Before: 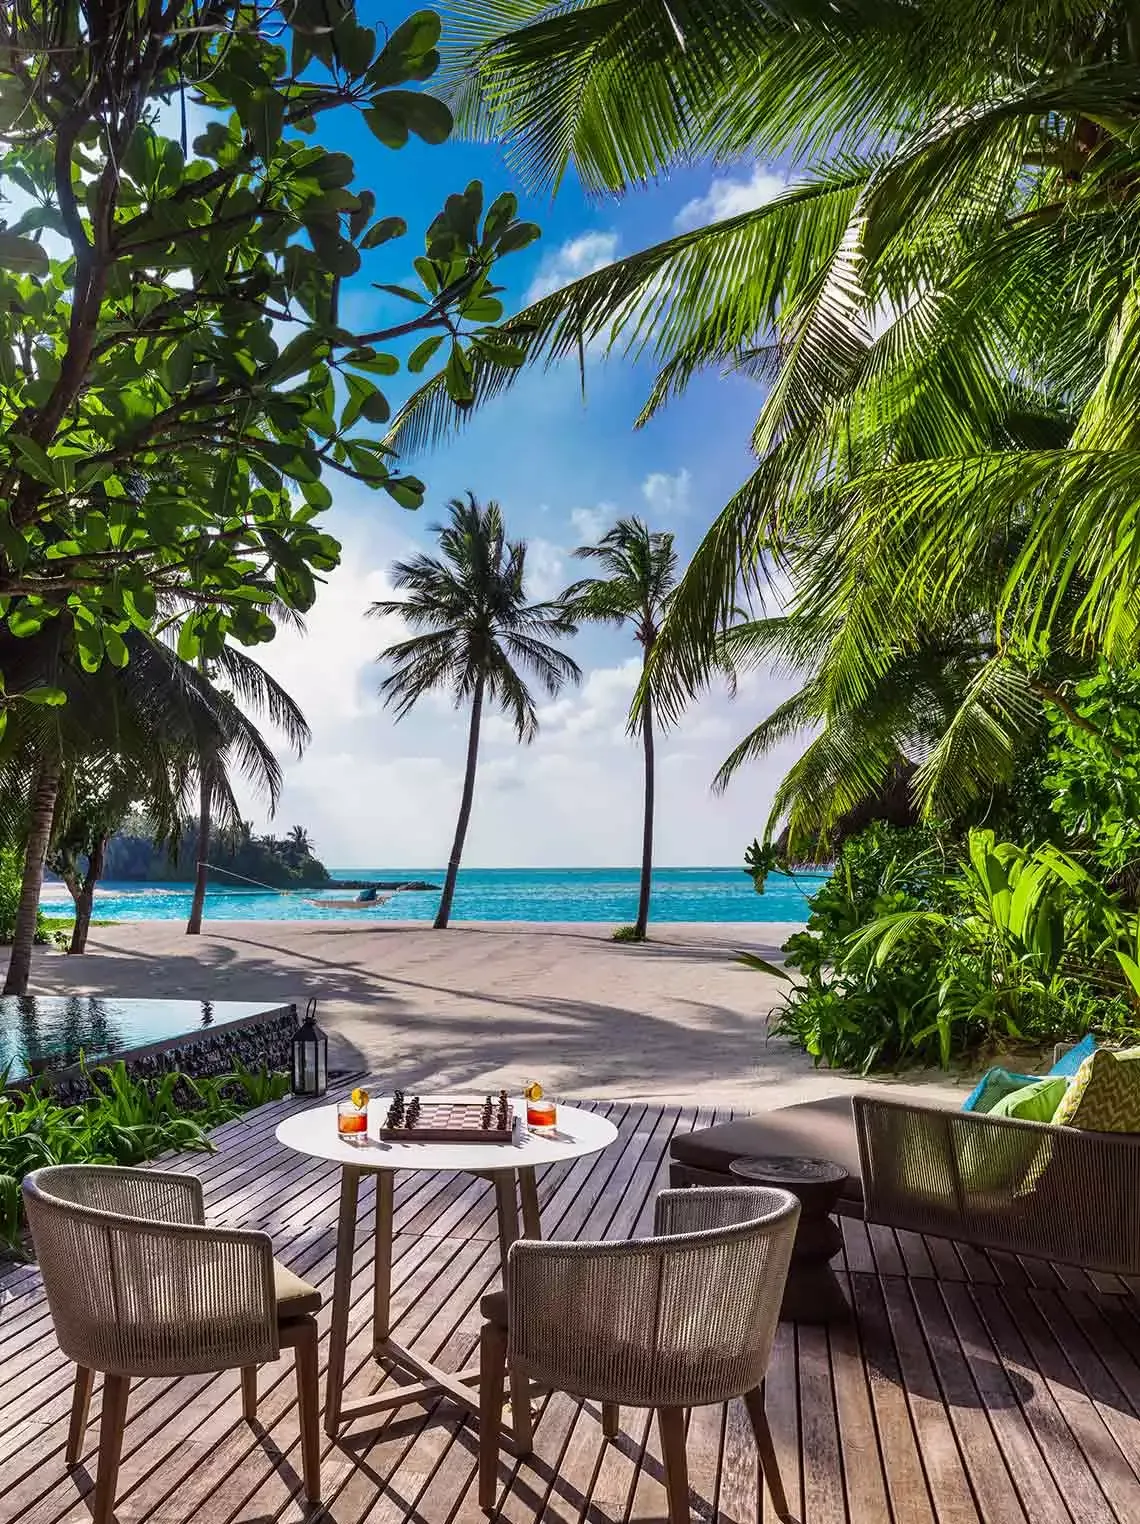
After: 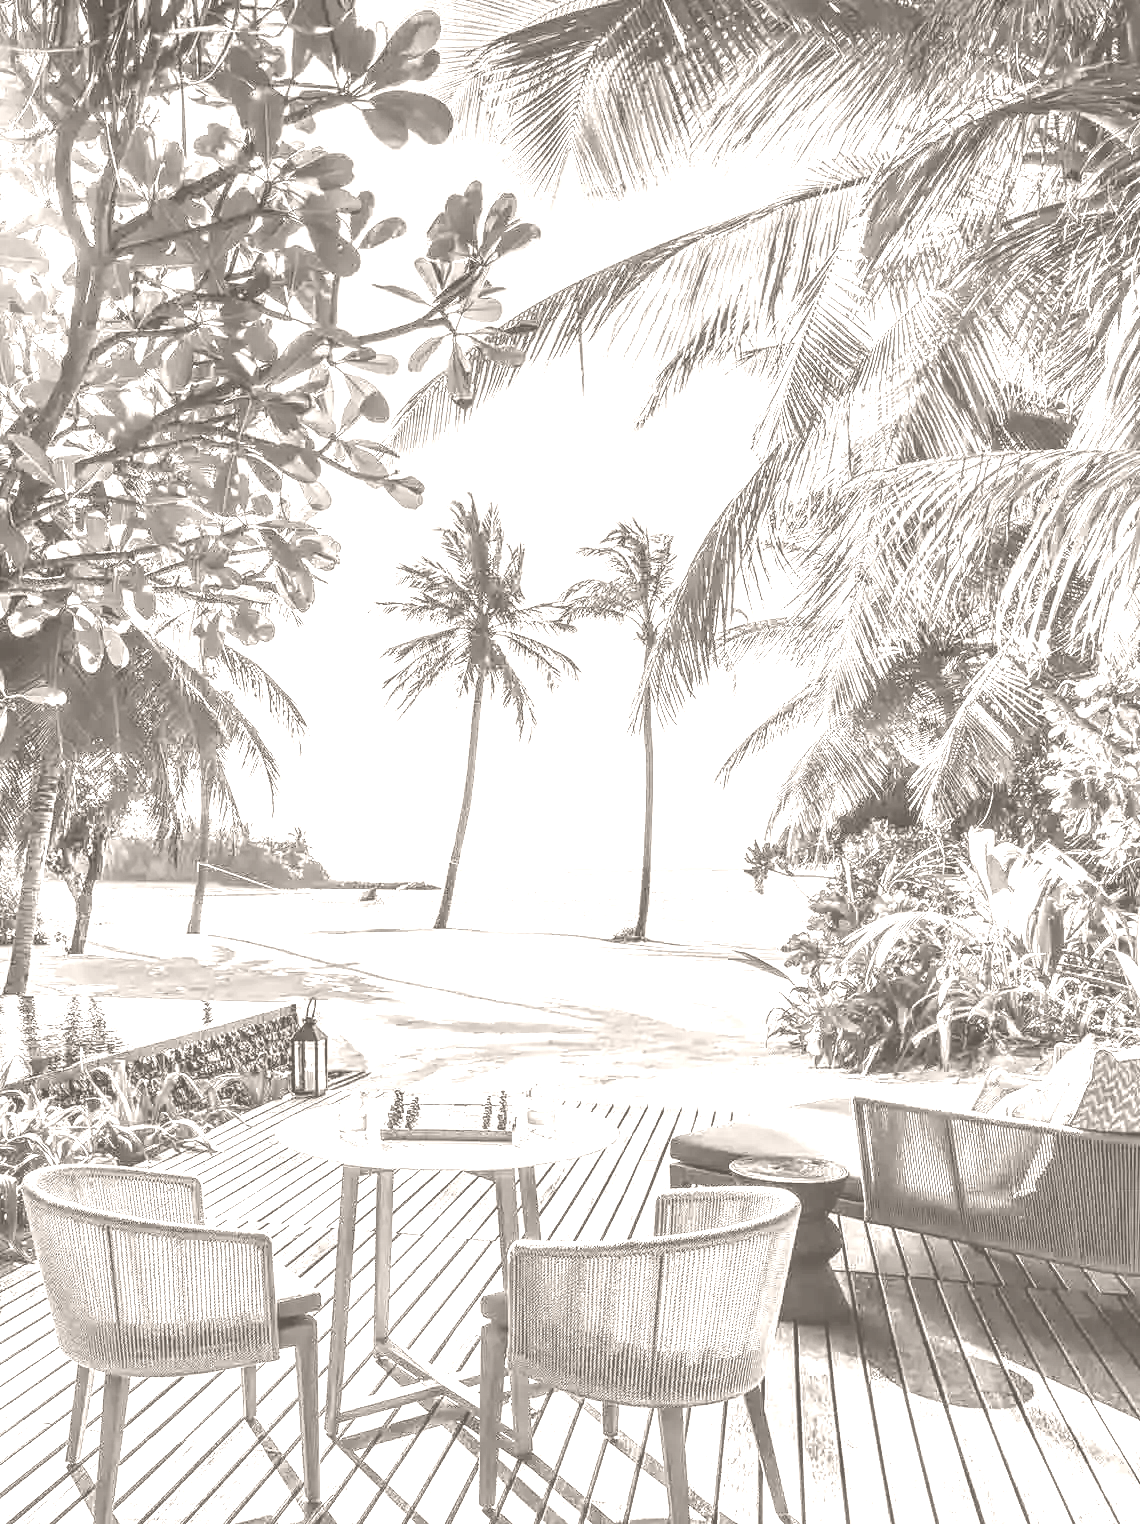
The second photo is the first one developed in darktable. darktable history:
color balance: contrast 10%
local contrast: on, module defaults
exposure: black level correction 0, exposure 1.45 EV, compensate exposure bias true, compensate highlight preservation false
colorize: hue 34.49°, saturation 35.33%, source mix 100%, lightness 55%, version 1
